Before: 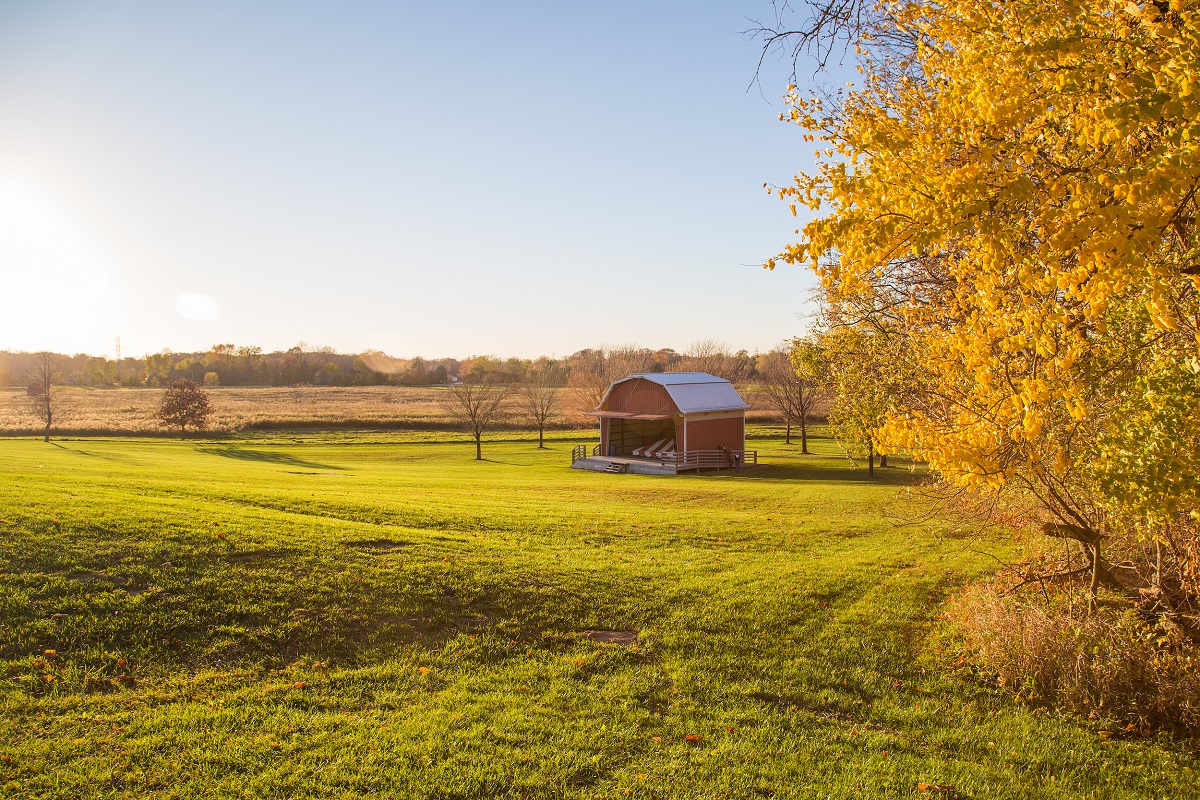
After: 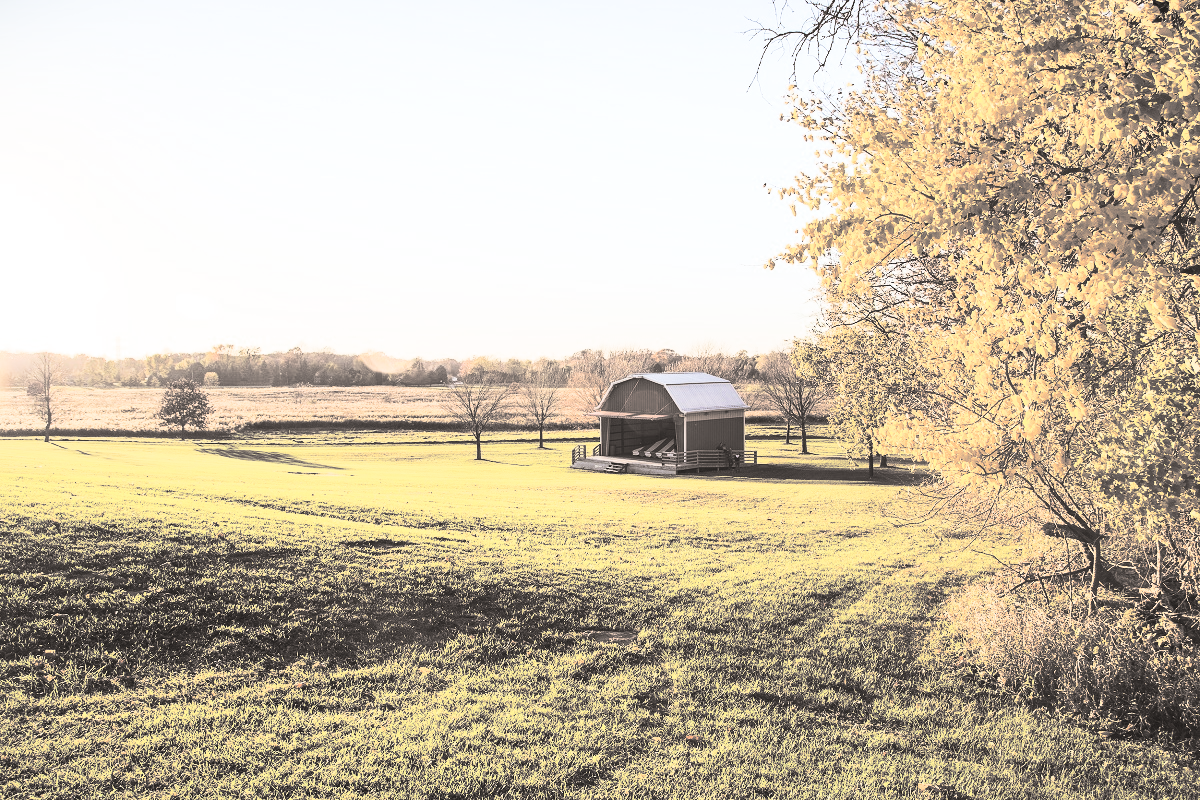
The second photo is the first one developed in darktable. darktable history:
split-toning: shadows › hue 26°, shadows › saturation 0.09, highlights › hue 40°, highlights › saturation 0.18, balance -63, compress 0%
contrast brightness saturation: contrast 0.57, brightness 0.57, saturation -0.34
